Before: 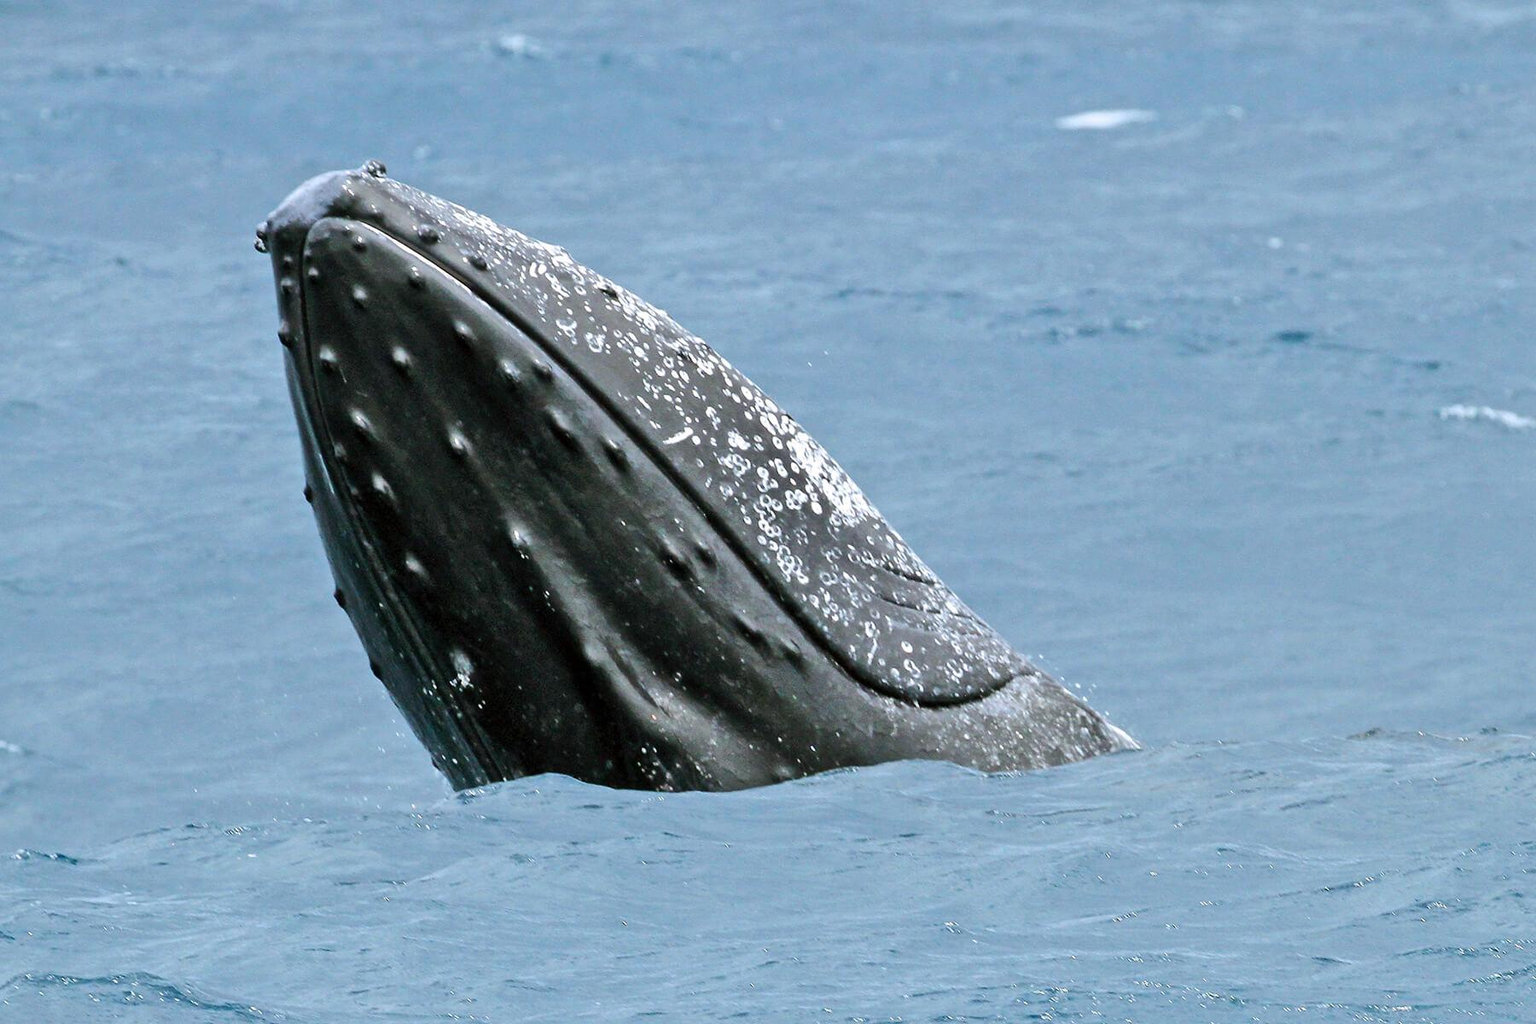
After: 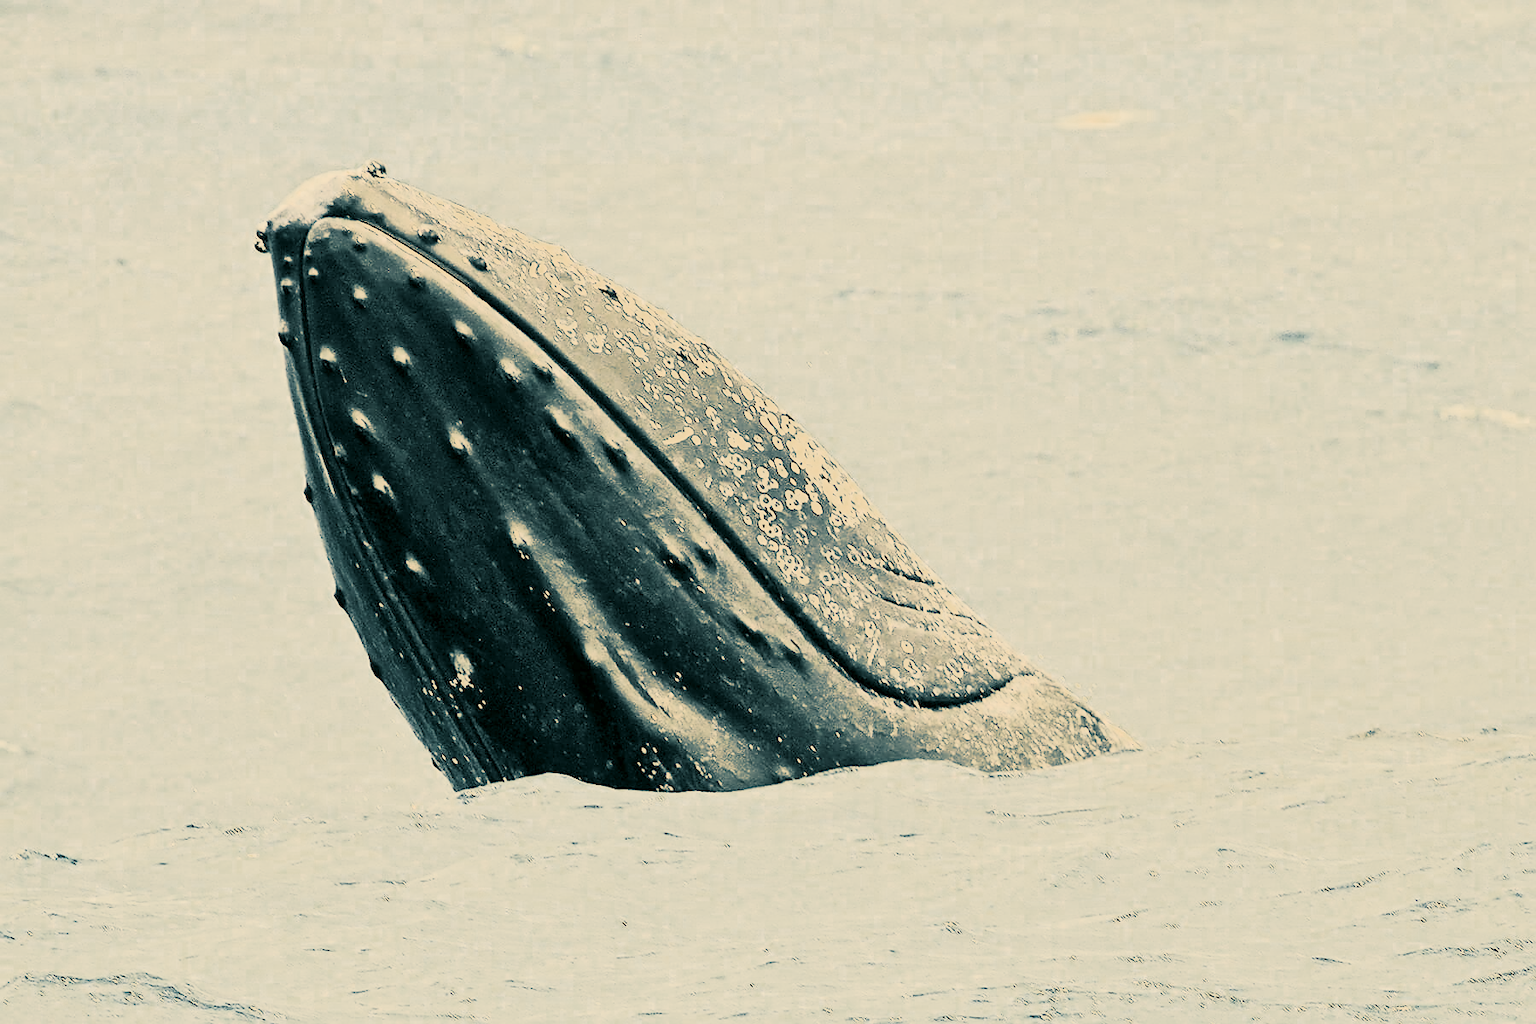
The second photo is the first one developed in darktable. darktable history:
sharpen: radius 1.4, amount 1.25, threshold 0.7
split-toning: shadows › hue 205.2°, shadows › saturation 0.43, highlights › hue 54°, highlights › saturation 0.54
tone curve: curves: ch0 [(0, 0) (0.004, 0.001) (0.133, 0.112) (0.325, 0.362) (0.832, 0.893) (1, 1)], color space Lab, linked channels, preserve colors none
color correction: highlights a* 5.62, highlights b* 33.57, shadows a* -25.86, shadows b* 4.02
local contrast: mode bilateral grid, contrast 15, coarseness 36, detail 105%, midtone range 0.2
contrast brightness saturation: contrast 0.57, brightness 0.57, saturation -0.34
color zones: curves: ch0 [(0, 0.48) (0.209, 0.398) (0.305, 0.332) (0.429, 0.493) (0.571, 0.5) (0.714, 0.5) (0.857, 0.5) (1, 0.48)]; ch1 [(0, 0.736) (0.143, 0.625) (0.225, 0.371) (0.429, 0.256) (0.571, 0.241) (0.714, 0.213) (0.857, 0.48) (1, 0.736)]; ch2 [(0, 0.448) (0.143, 0.498) (0.286, 0.5) (0.429, 0.5) (0.571, 0.5) (0.714, 0.5) (0.857, 0.5) (1, 0.448)]
